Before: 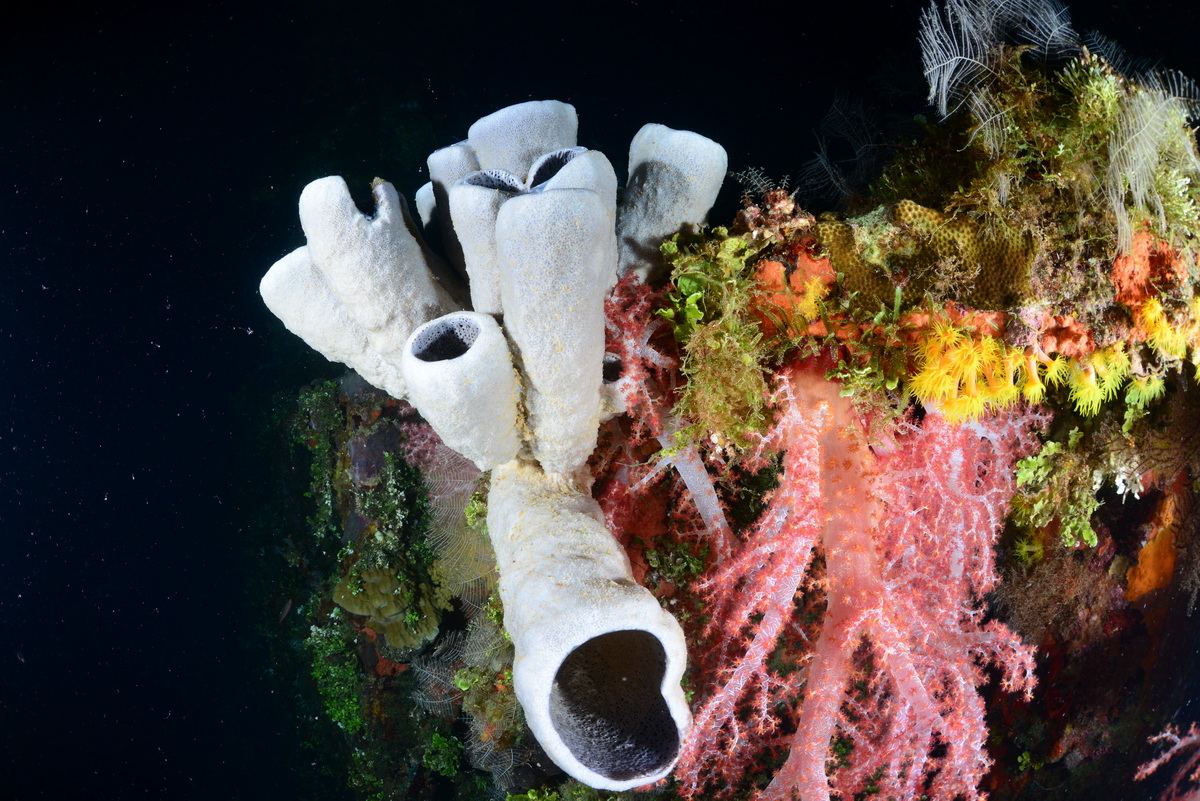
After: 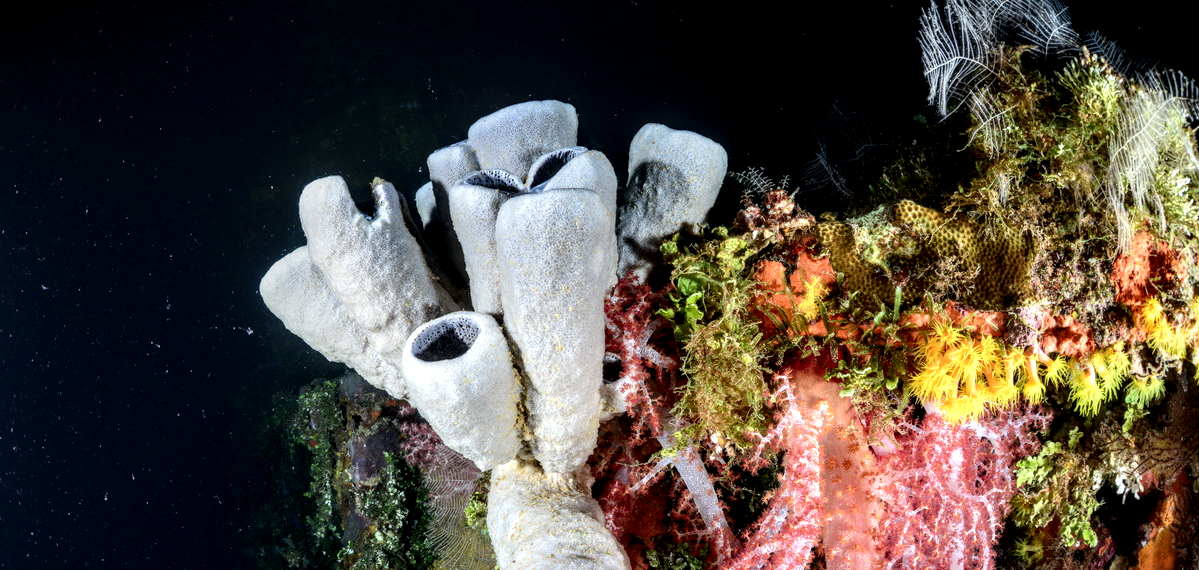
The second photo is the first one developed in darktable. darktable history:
local contrast: highlights 18%, detail 187%
crop: right 0.001%, bottom 28.838%
